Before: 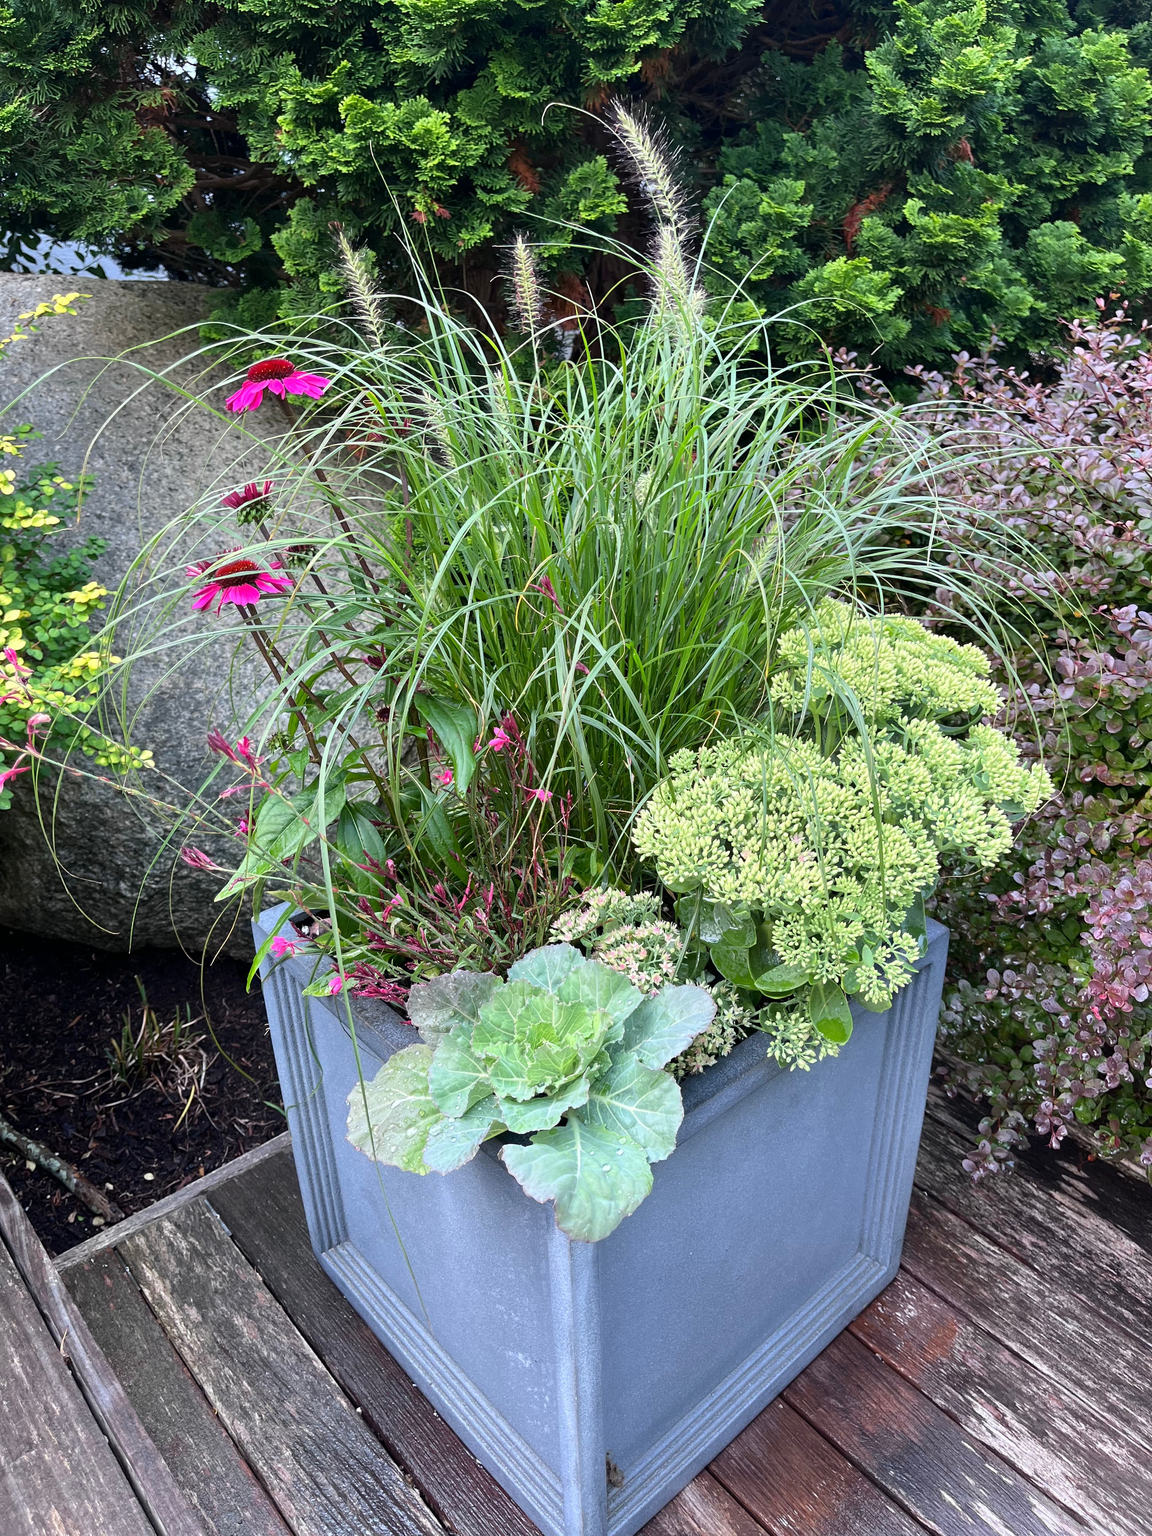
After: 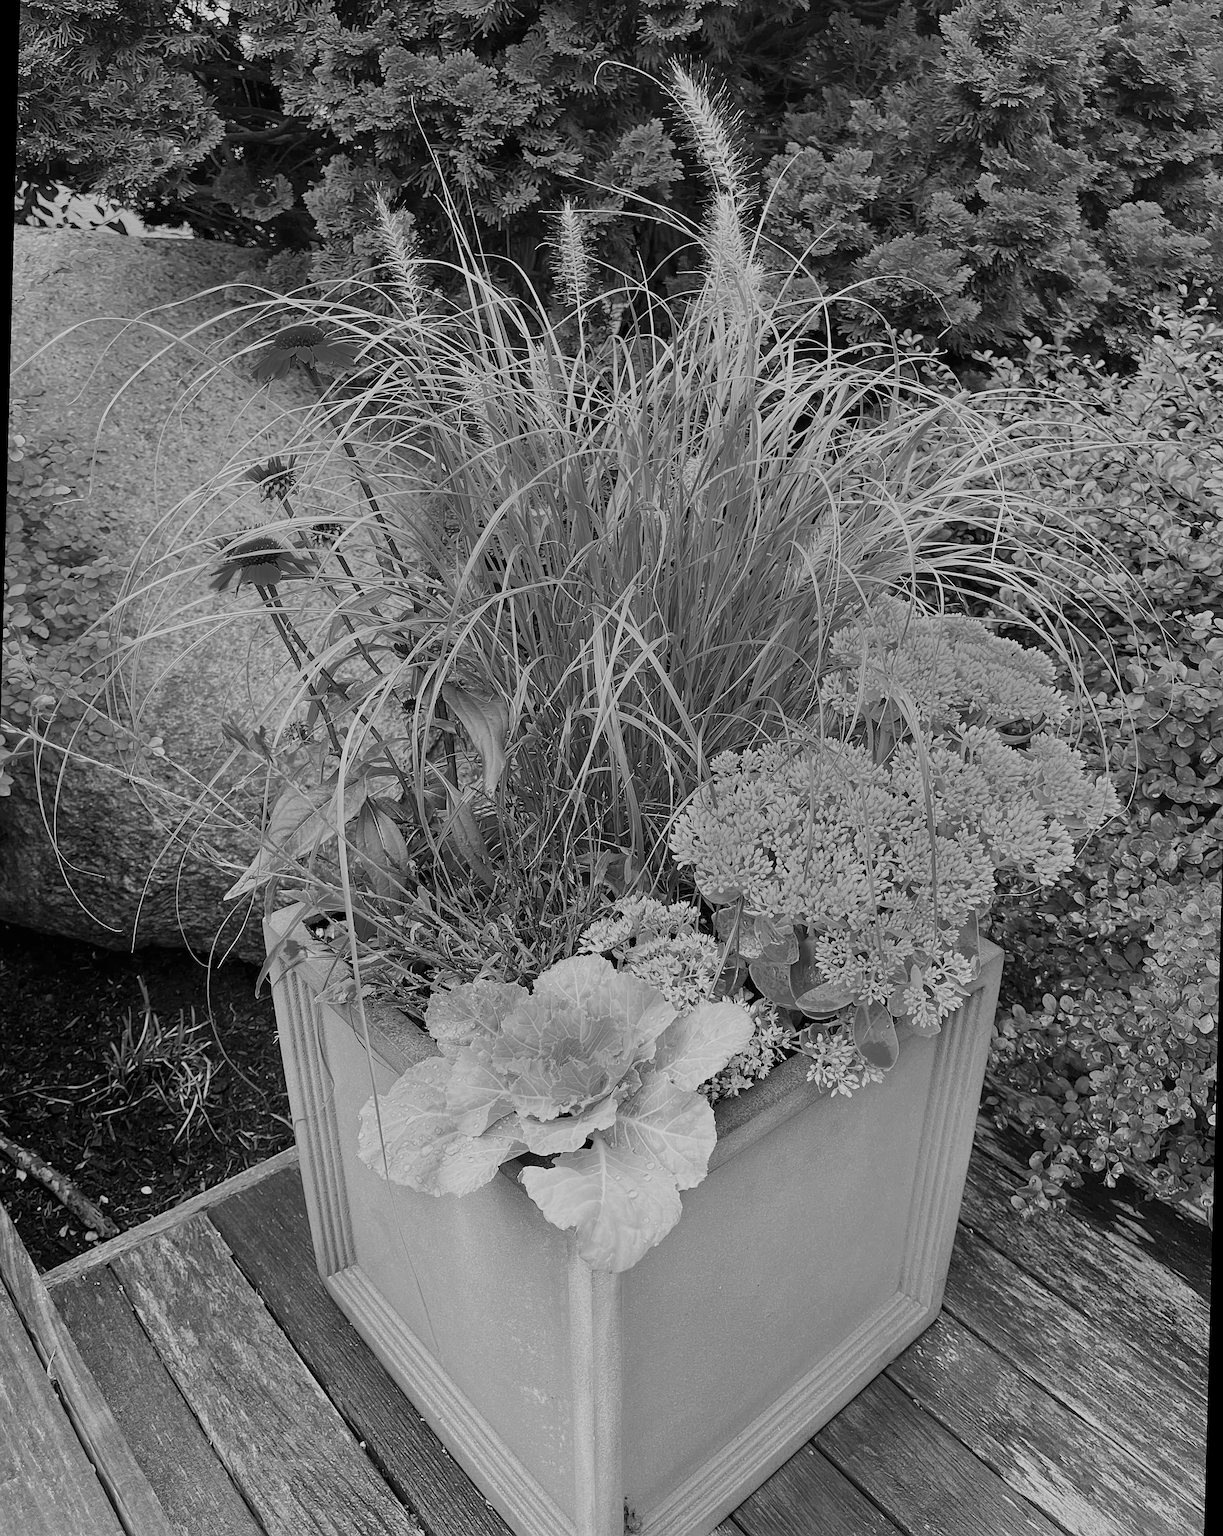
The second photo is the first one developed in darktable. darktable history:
contrast brightness saturation: saturation -0.1
sharpen: on, module defaults
tone equalizer: -8 EV -0.417 EV, -7 EV -0.389 EV, -6 EV -0.333 EV, -5 EV -0.222 EV, -3 EV 0.222 EV, -2 EV 0.333 EV, -1 EV 0.389 EV, +0 EV 0.417 EV, edges refinement/feathering 500, mask exposure compensation -1.57 EV, preserve details no
global tonemap: drago (0.7, 100)
monochrome: a -11.7, b 1.62, size 0.5, highlights 0.38
white balance: red 0.978, blue 0.999
color correction: highlights a* 10.12, highlights b* 39.04, shadows a* 14.62, shadows b* 3.37
rotate and perspective: rotation 1.57°, crop left 0.018, crop right 0.982, crop top 0.039, crop bottom 0.961
